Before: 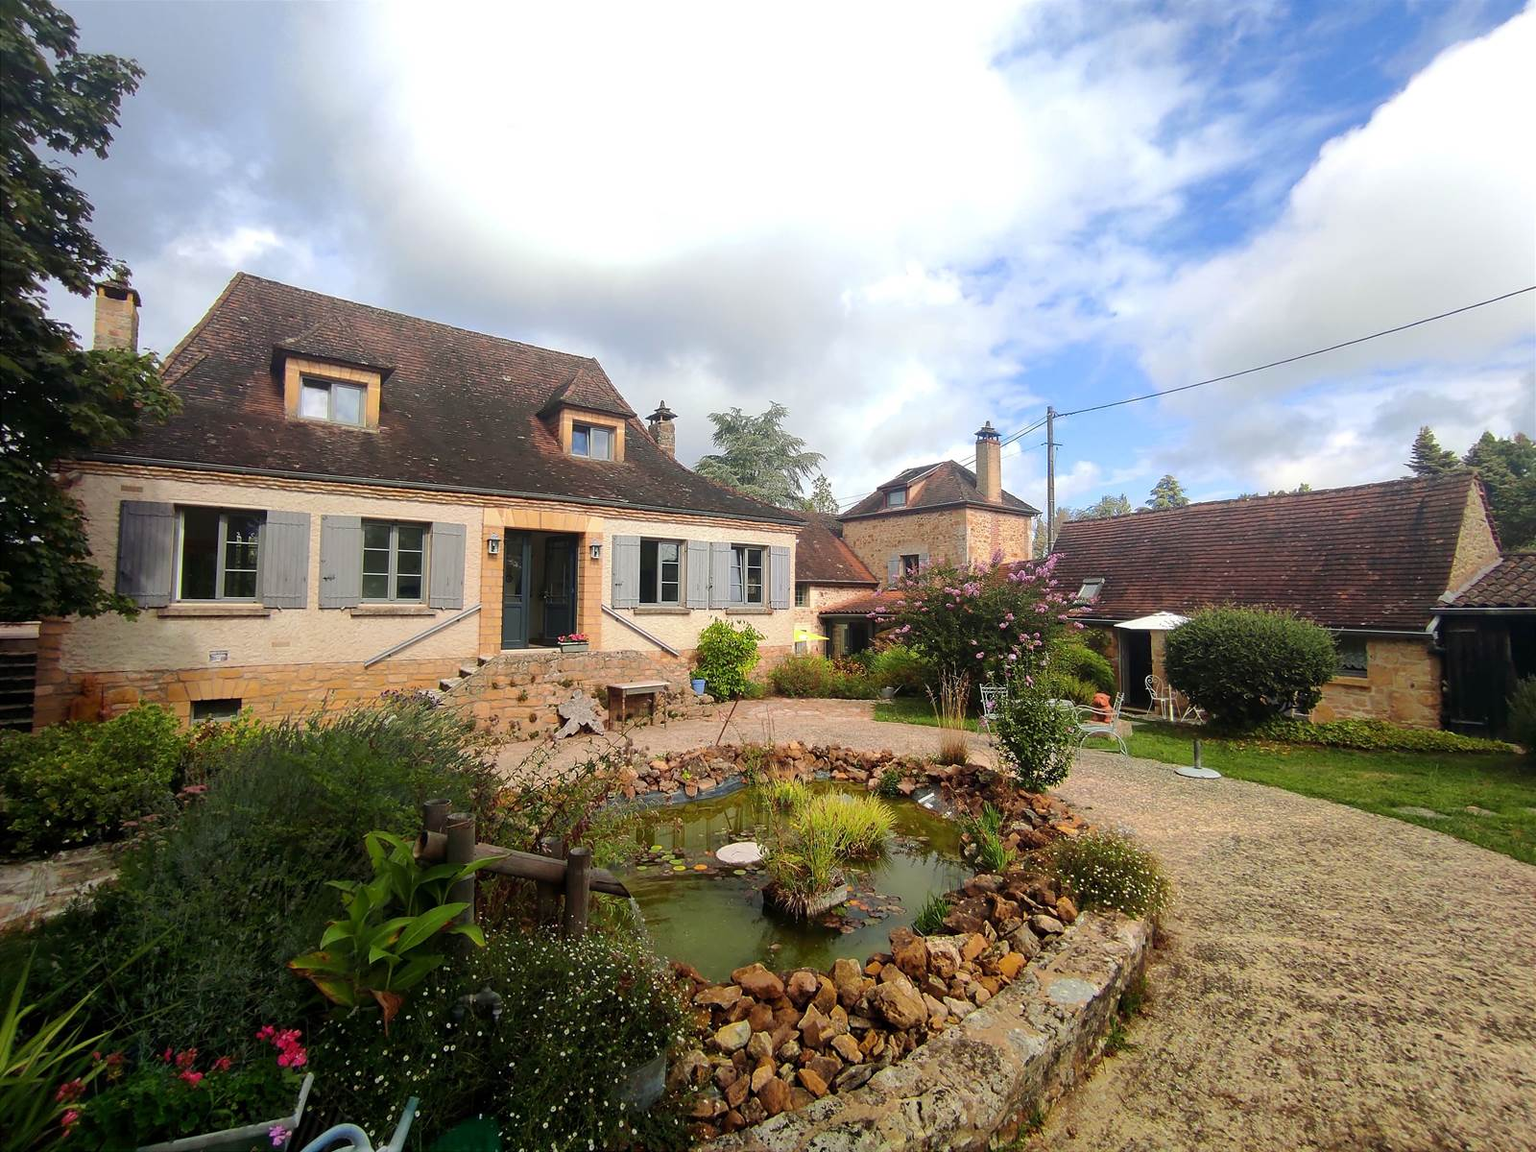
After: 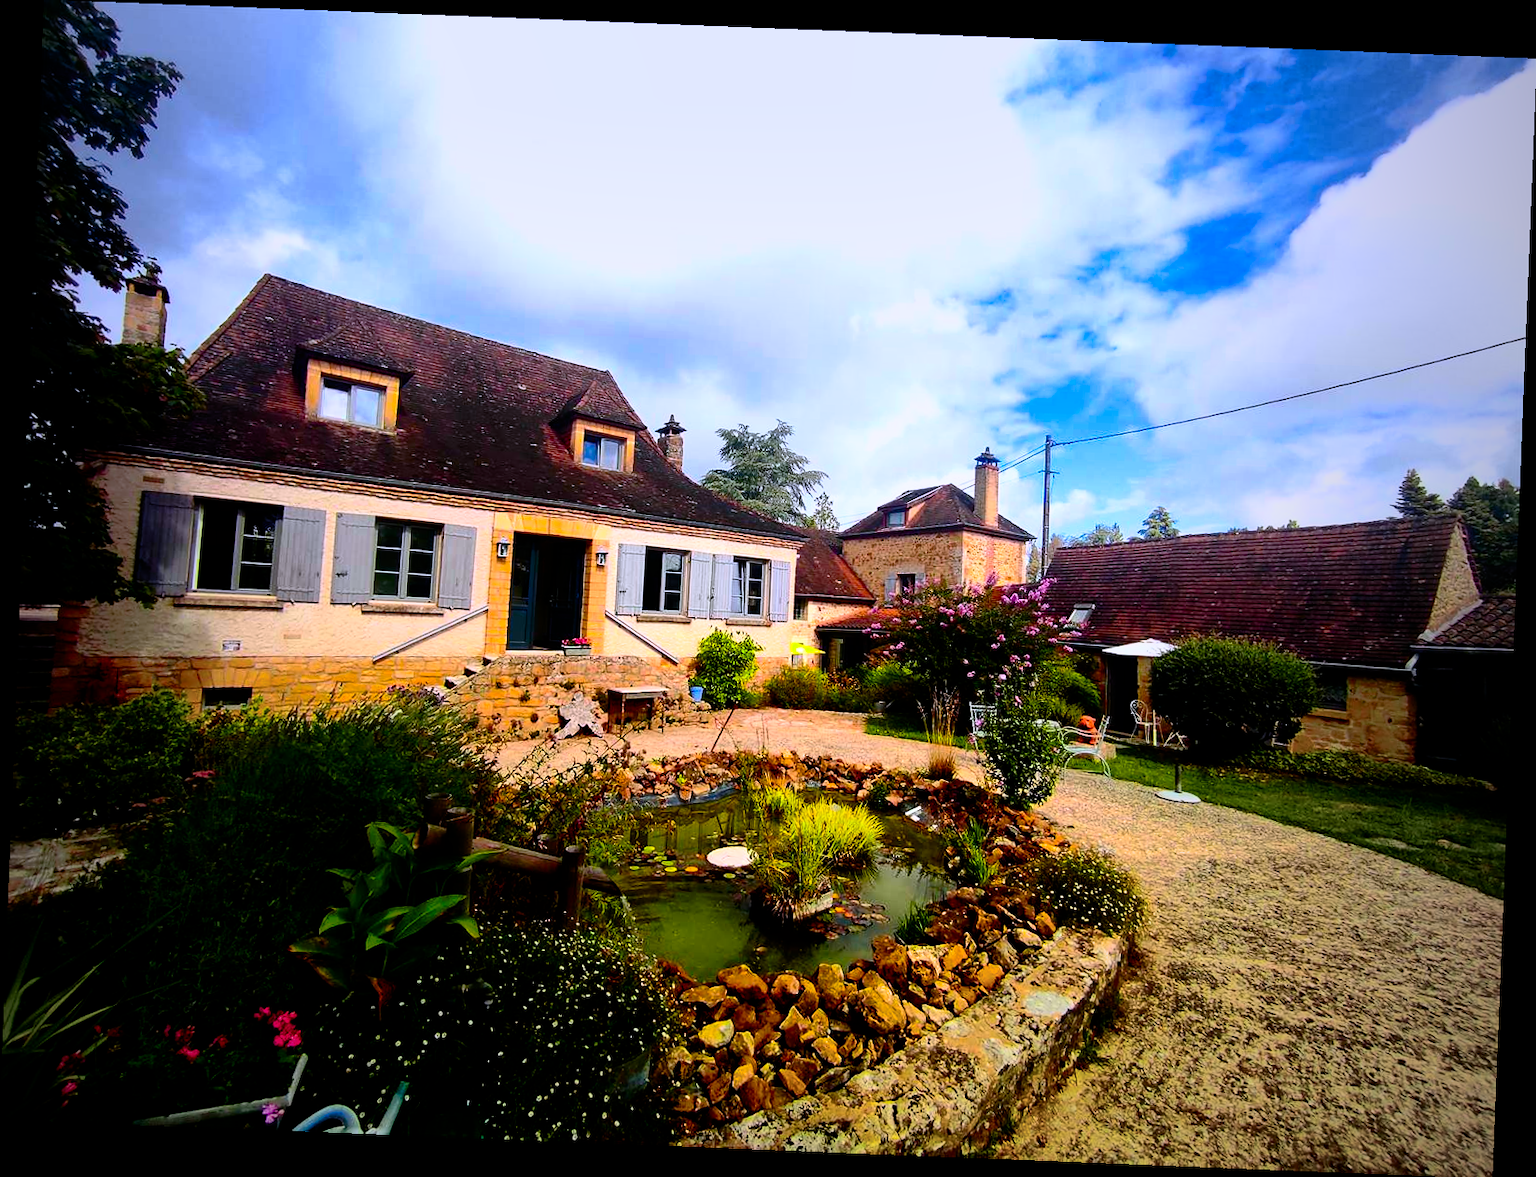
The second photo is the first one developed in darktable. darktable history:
vignetting: fall-off start 72.14%, fall-off radius 108.07%, brightness -0.713, saturation -0.488, center (-0.054, -0.359), width/height ratio 0.729
color balance rgb: linear chroma grading › global chroma 9%, perceptual saturation grading › global saturation 36%, perceptual saturation grading › shadows 35%, perceptual brilliance grading › global brilliance 15%, perceptual brilliance grading › shadows -35%, global vibrance 15%
filmic rgb: black relative exposure -4.93 EV, white relative exposure 2.84 EV, hardness 3.72
graduated density: hue 238.83°, saturation 50%
contrast brightness saturation: contrast 0.4, brightness 0.05, saturation 0.25
rotate and perspective: rotation 2.27°, automatic cropping off
shadows and highlights: on, module defaults
